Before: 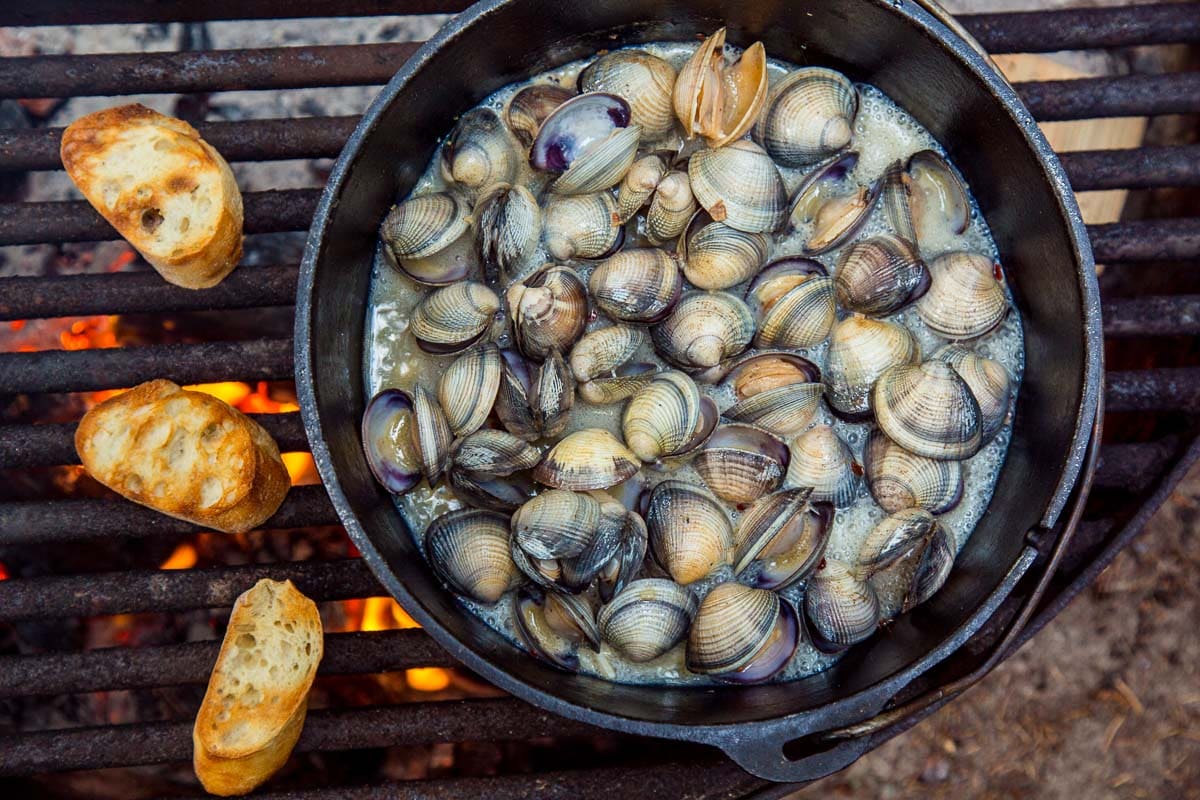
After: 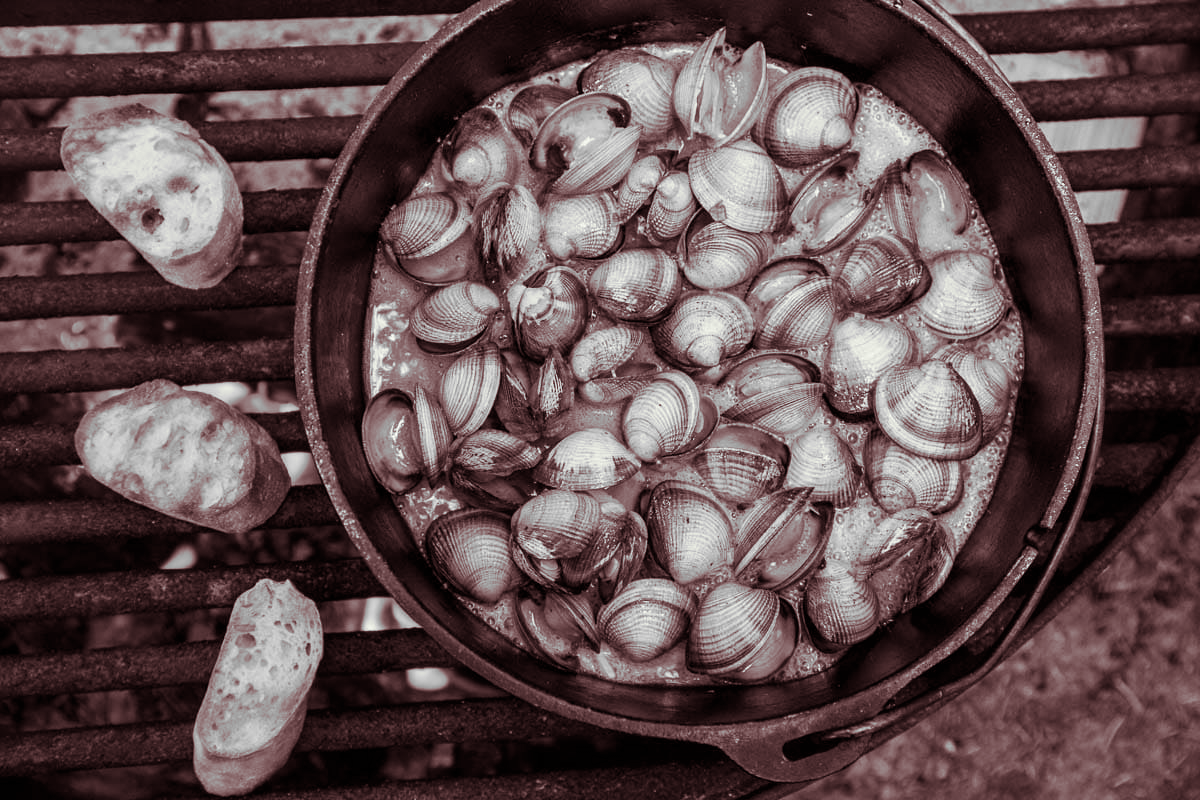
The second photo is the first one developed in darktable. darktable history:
monochrome: on, module defaults
split-toning: on, module defaults
